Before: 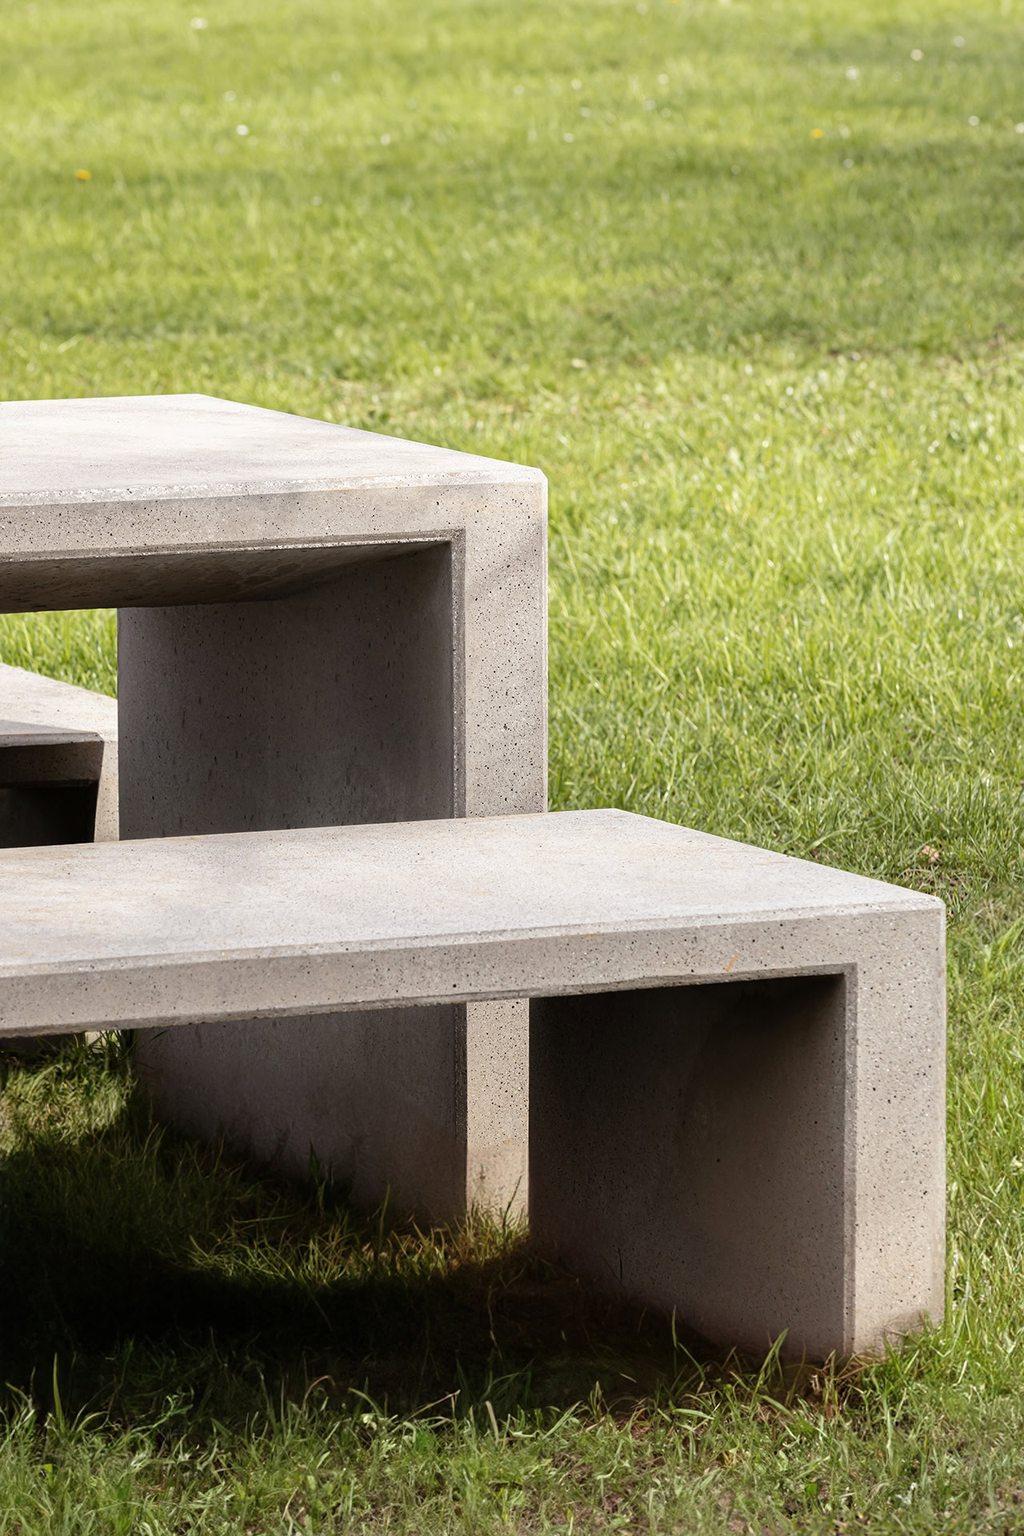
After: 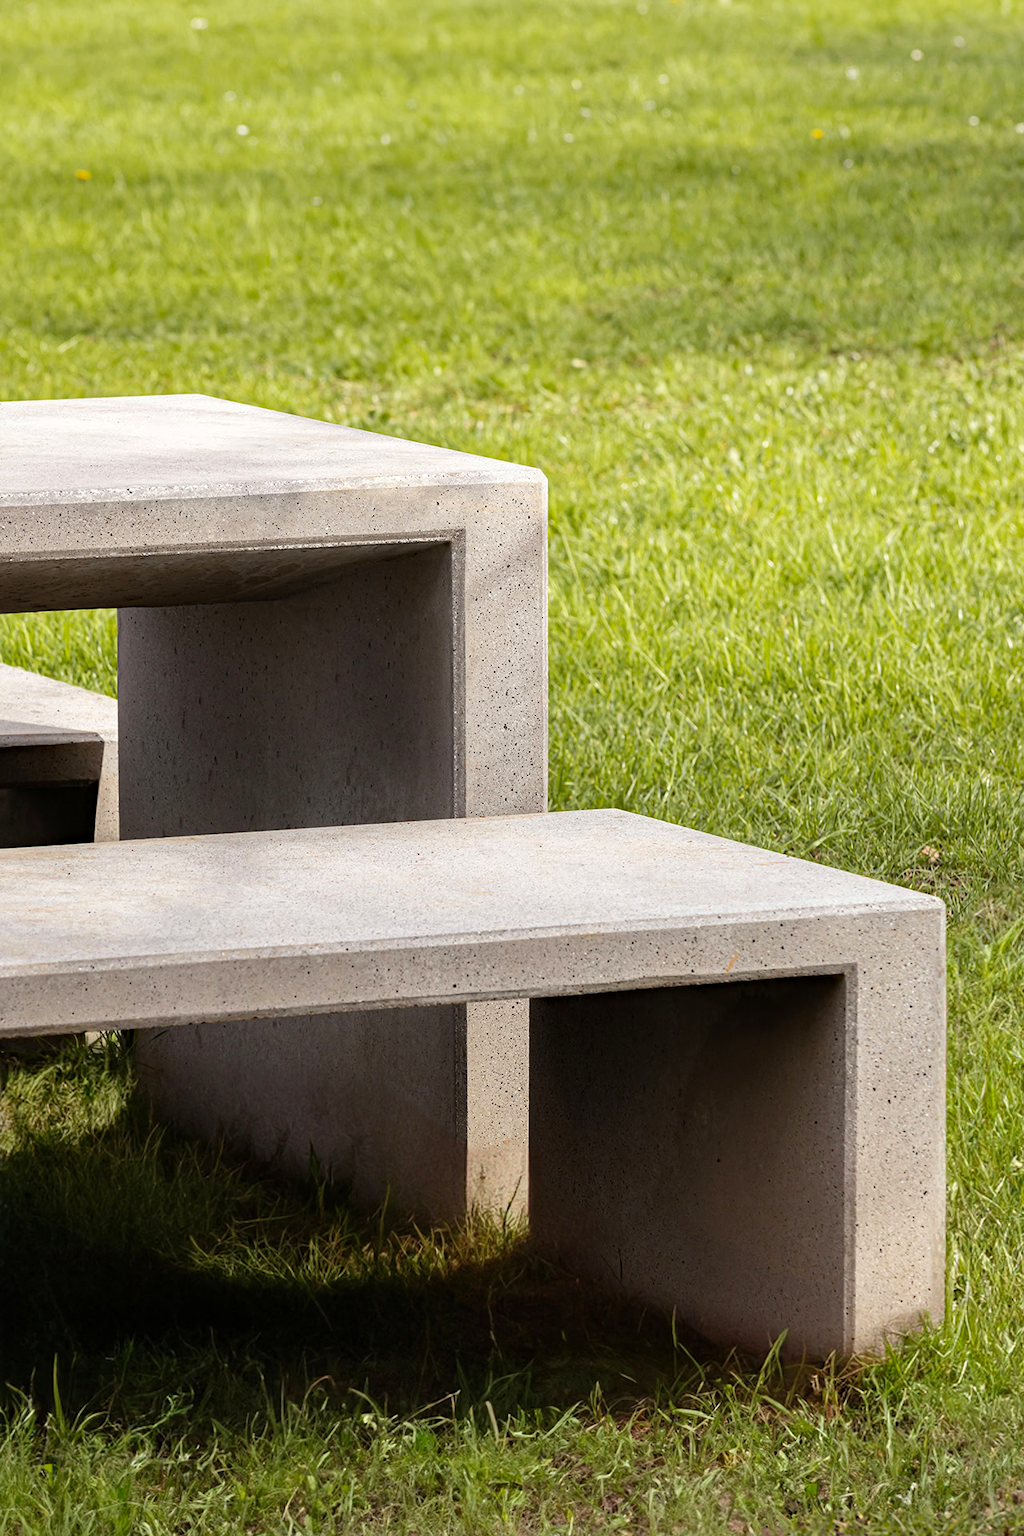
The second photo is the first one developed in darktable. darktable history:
color balance rgb: perceptual saturation grading › global saturation 10%, global vibrance 10%
haze removal: compatibility mode true, adaptive false
